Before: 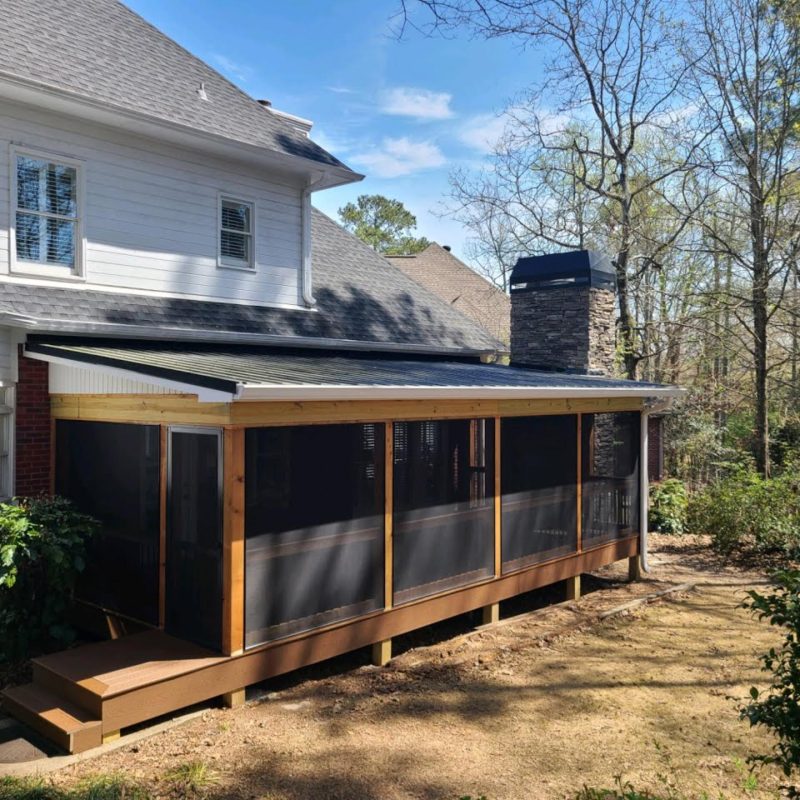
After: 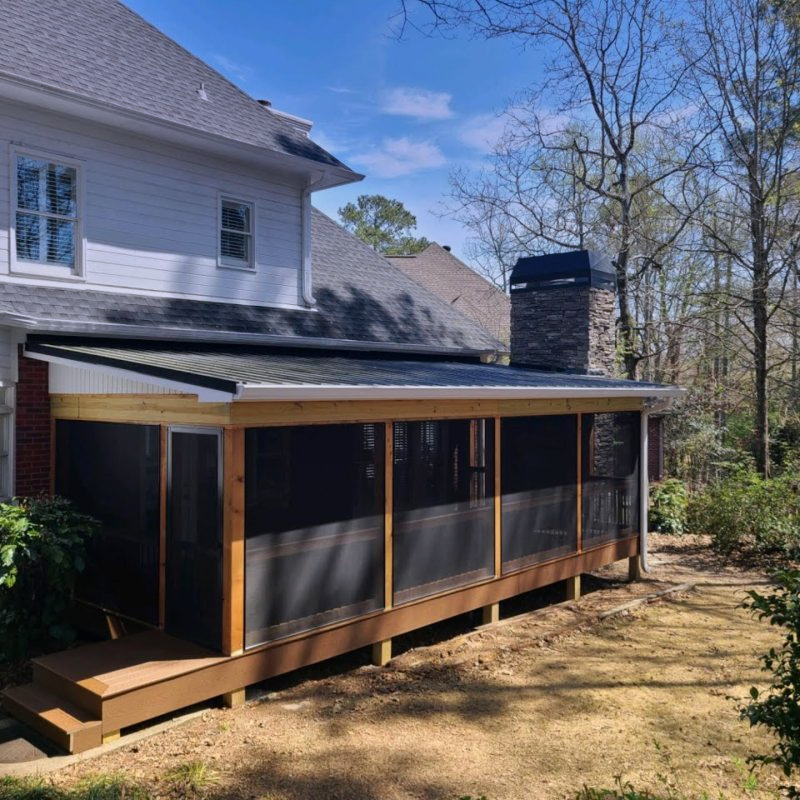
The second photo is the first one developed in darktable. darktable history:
graduated density: hue 238.83°, saturation 50%
